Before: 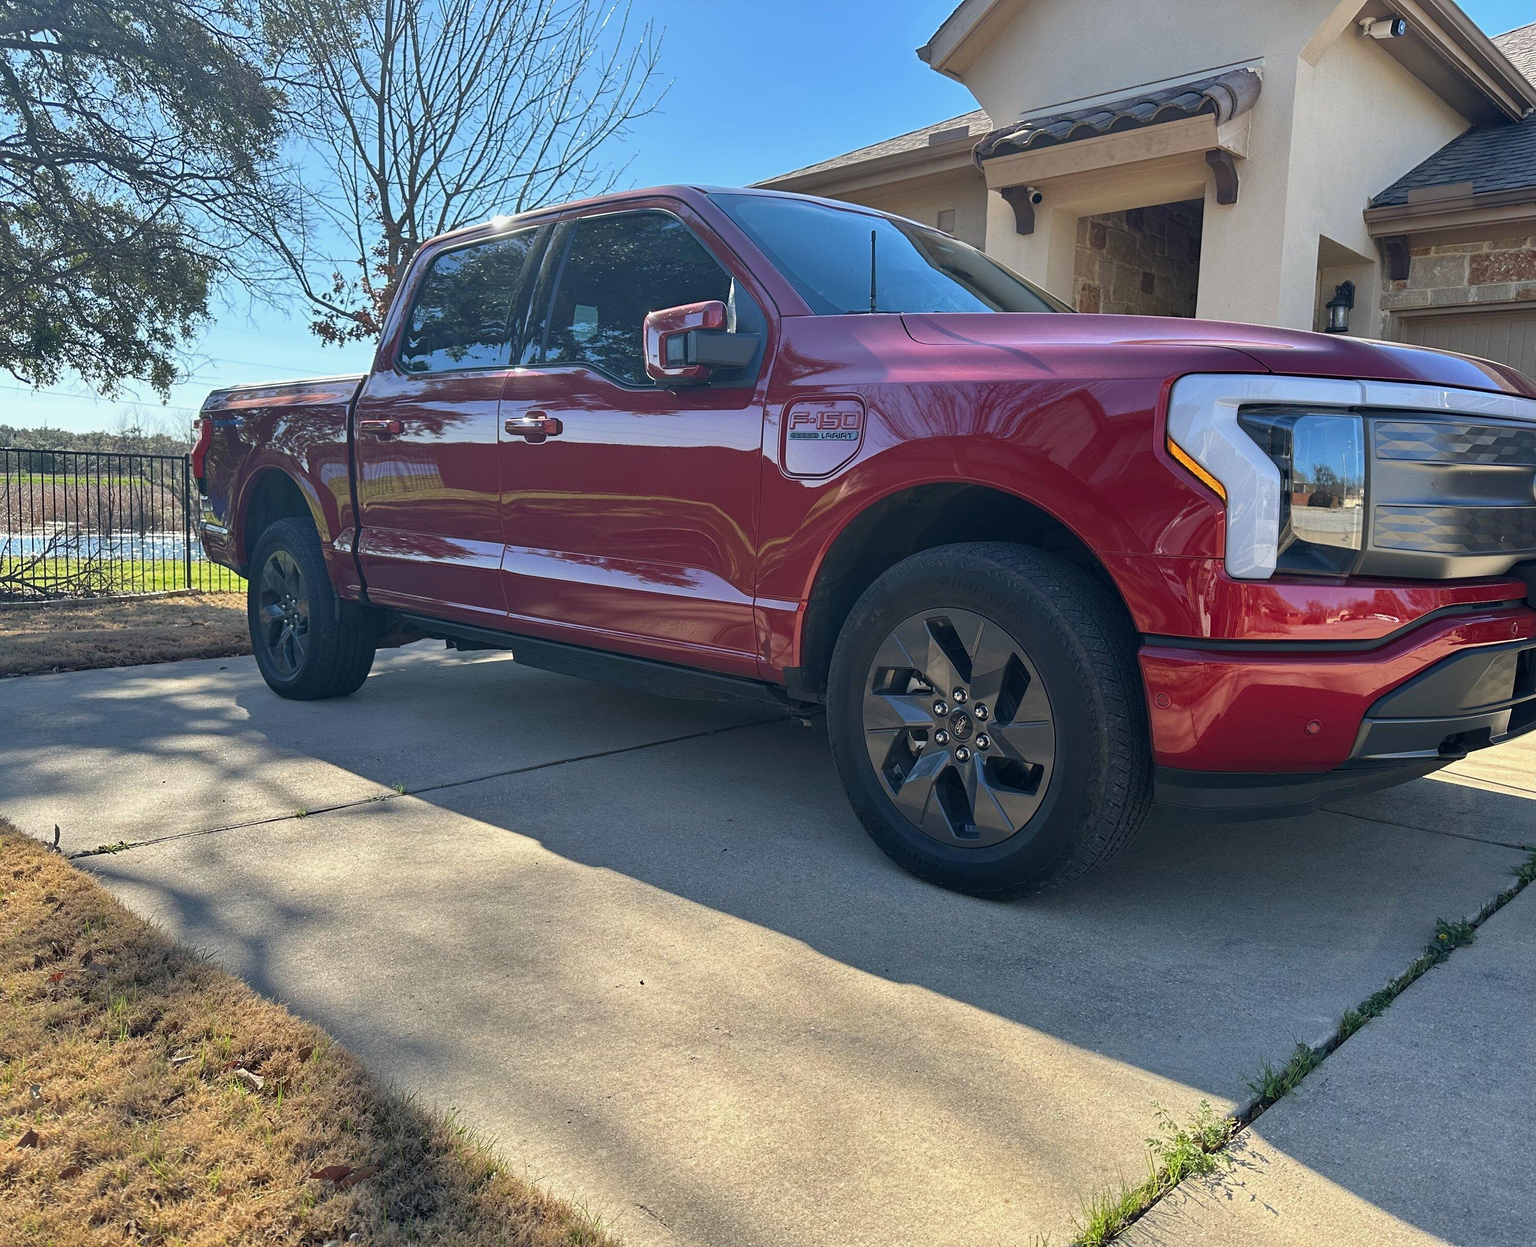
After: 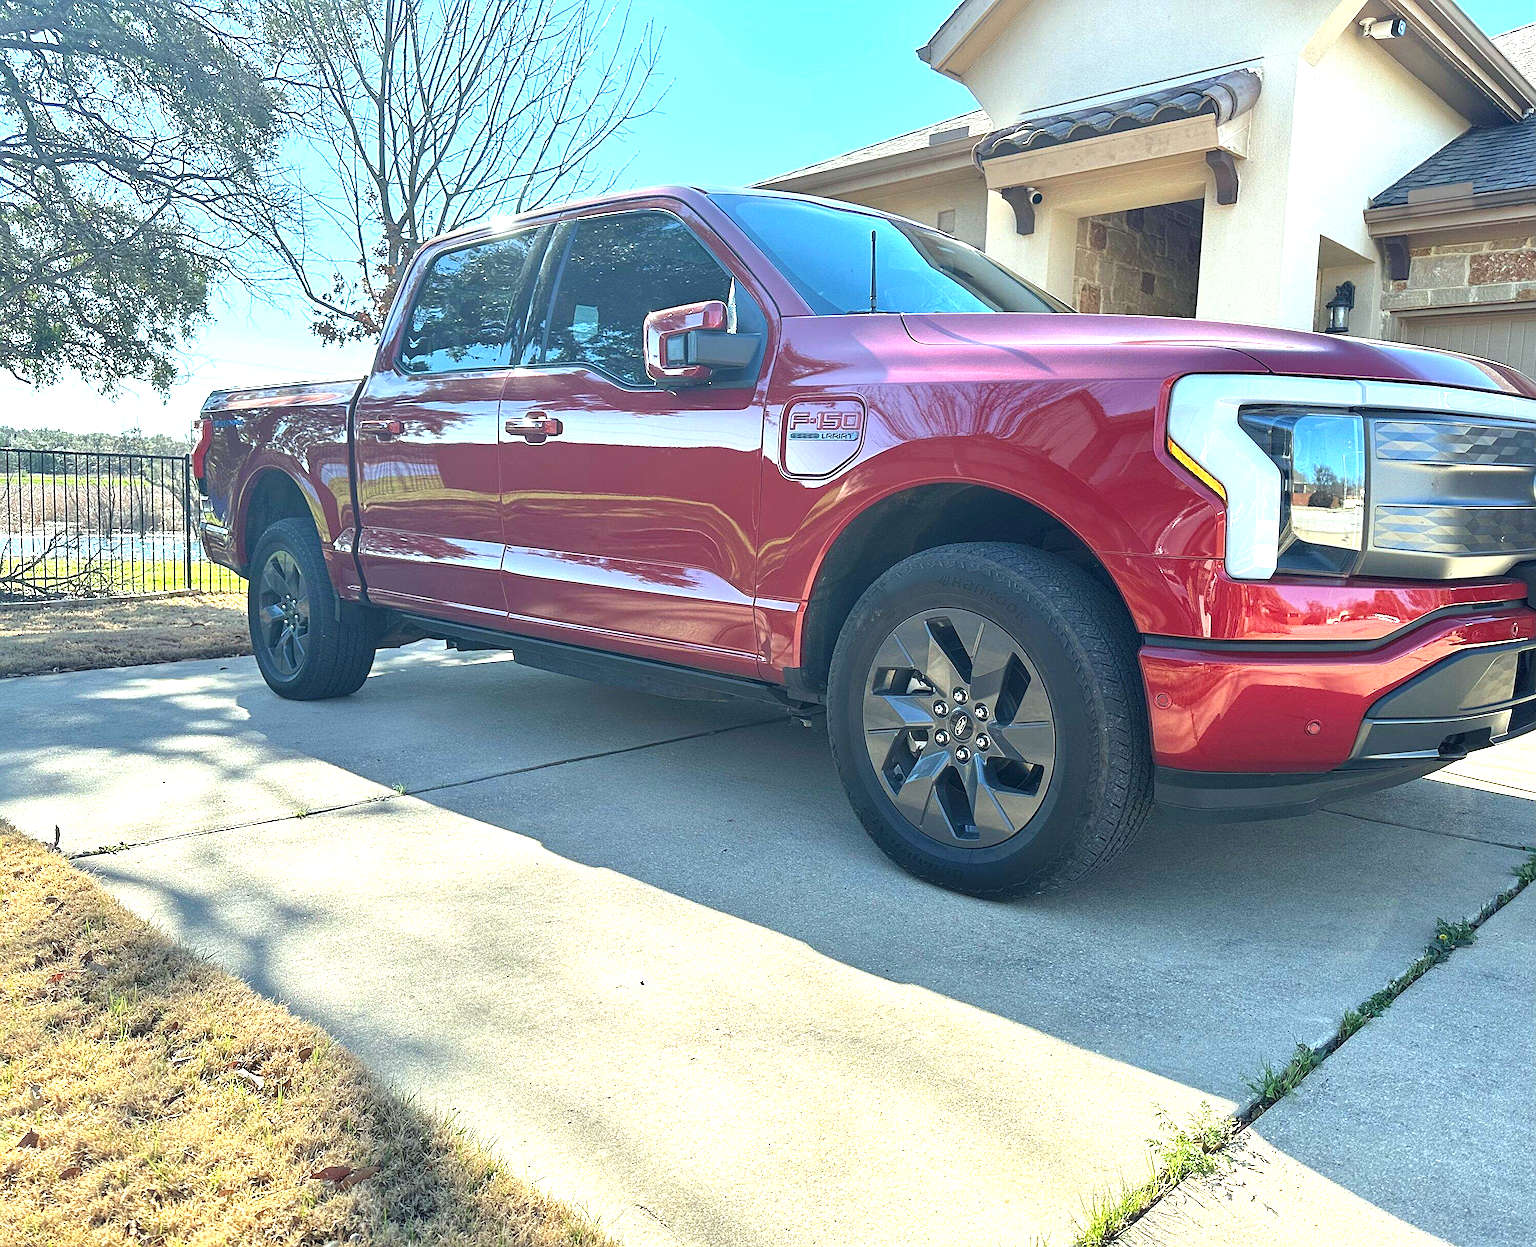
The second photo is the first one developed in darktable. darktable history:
shadows and highlights: shadows 25.07, highlights -23.1
sharpen: on, module defaults
exposure: black level correction 0, exposure 1.406 EV, compensate exposure bias true, compensate highlight preservation false
color correction: highlights a* -6.47, highlights b* 0.871
